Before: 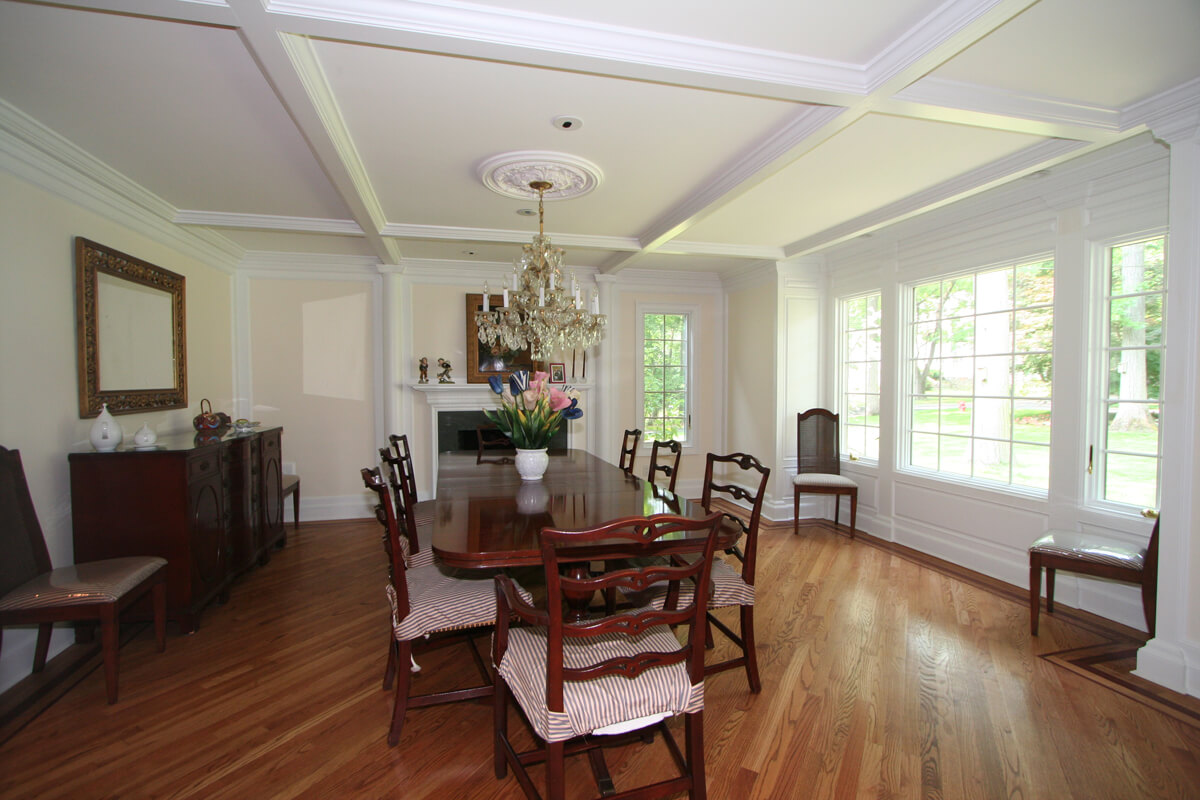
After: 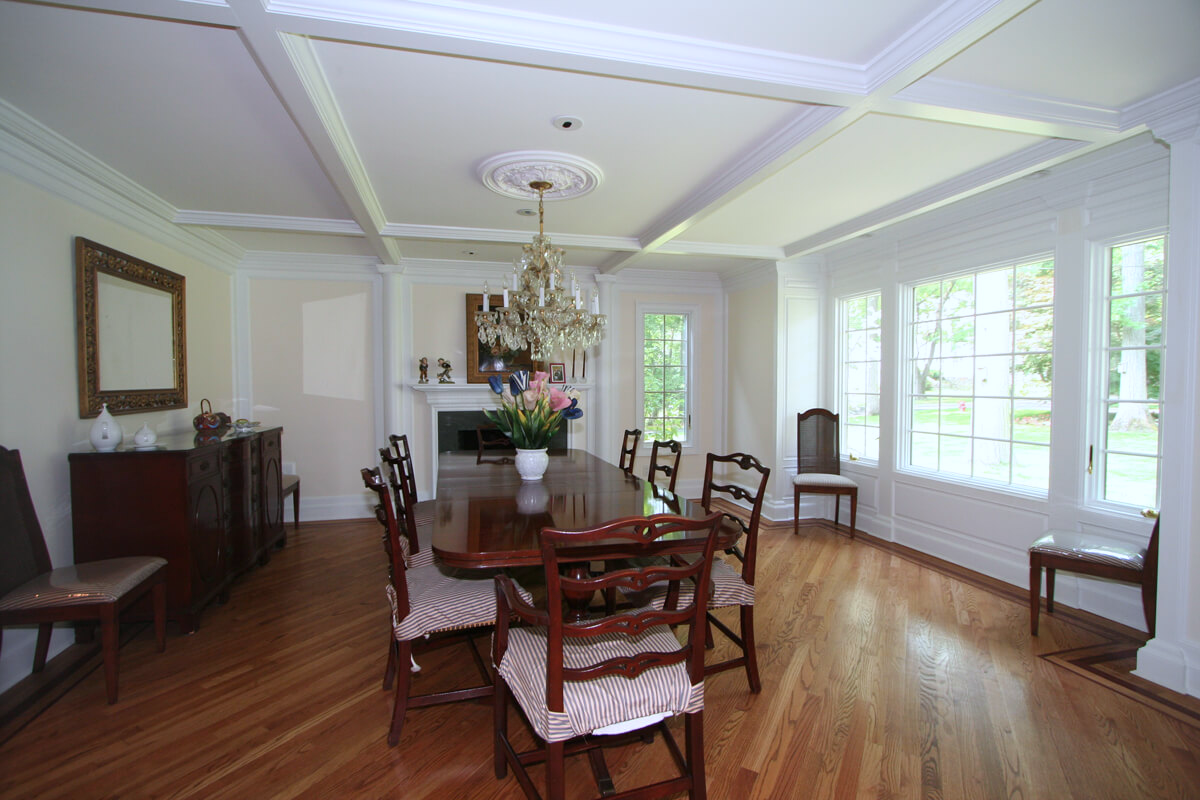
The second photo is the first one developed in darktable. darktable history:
white balance: red 0.954, blue 1.079
